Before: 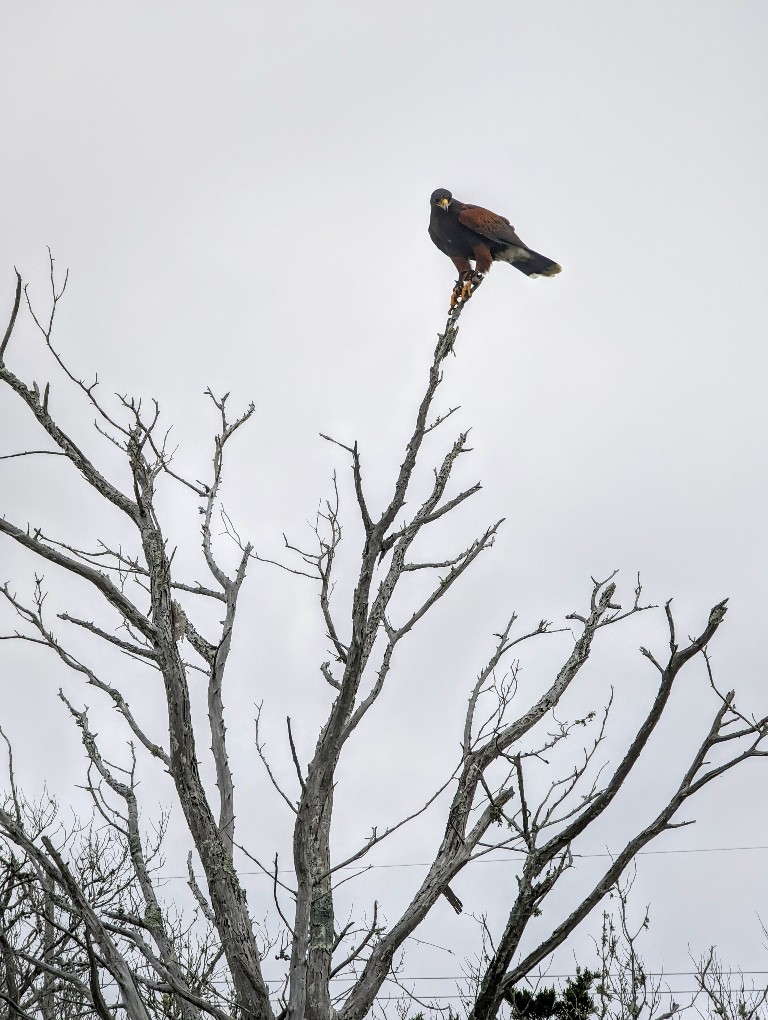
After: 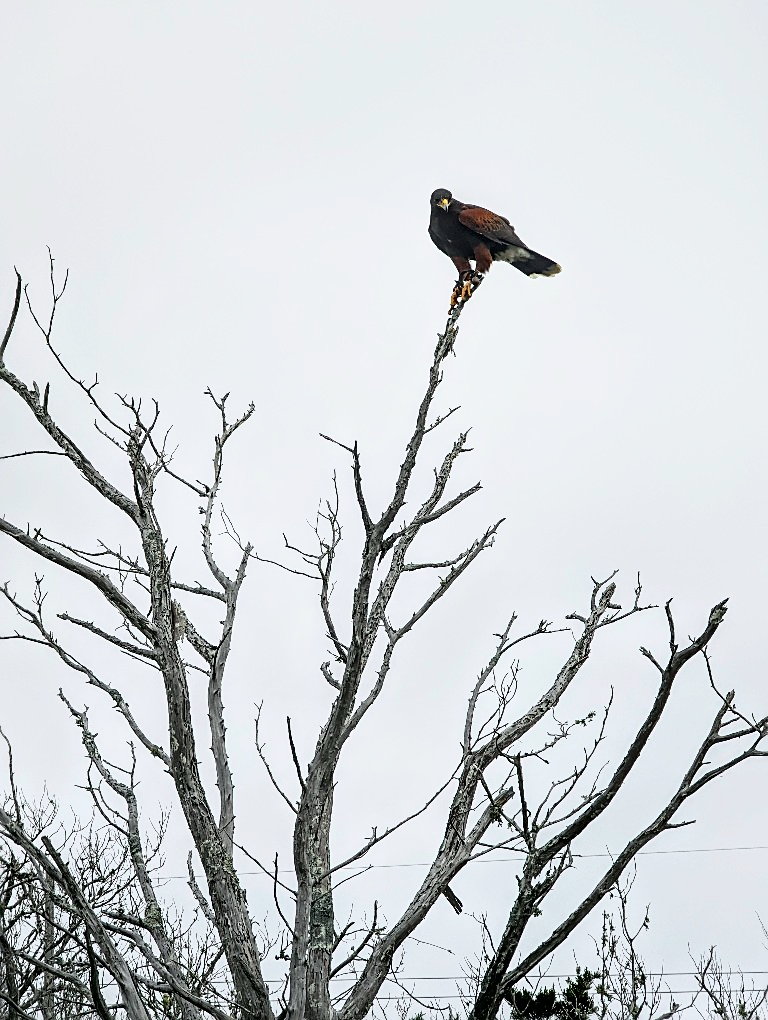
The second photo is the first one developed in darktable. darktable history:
tone curve: curves: ch0 [(0, 0) (0.035, 0.011) (0.133, 0.076) (0.285, 0.265) (0.491, 0.541) (0.617, 0.693) (0.704, 0.77) (0.794, 0.865) (0.895, 0.938) (1, 0.976)]; ch1 [(0, 0) (0.318, 0.278) (0.444, 0.427) (0.502, 0.497) (0.543, 0.547) (0.601, 0.641) (0.746, 0.764) (1, 1)]; ch2 [(0, 0) (0.316, 0.292) (0.381, 0.37) (0.423, 0.448) (0.476, 0.482) (0.502, 0.5) (0.543, 0.547) (0.587, 0.613) (0.642, 0.672) (0.704, 0.727) (0.865, 0.827) (1, 0.951)], color space Lab, independent channels, preserve colors none
sharpen: on, module defaults
